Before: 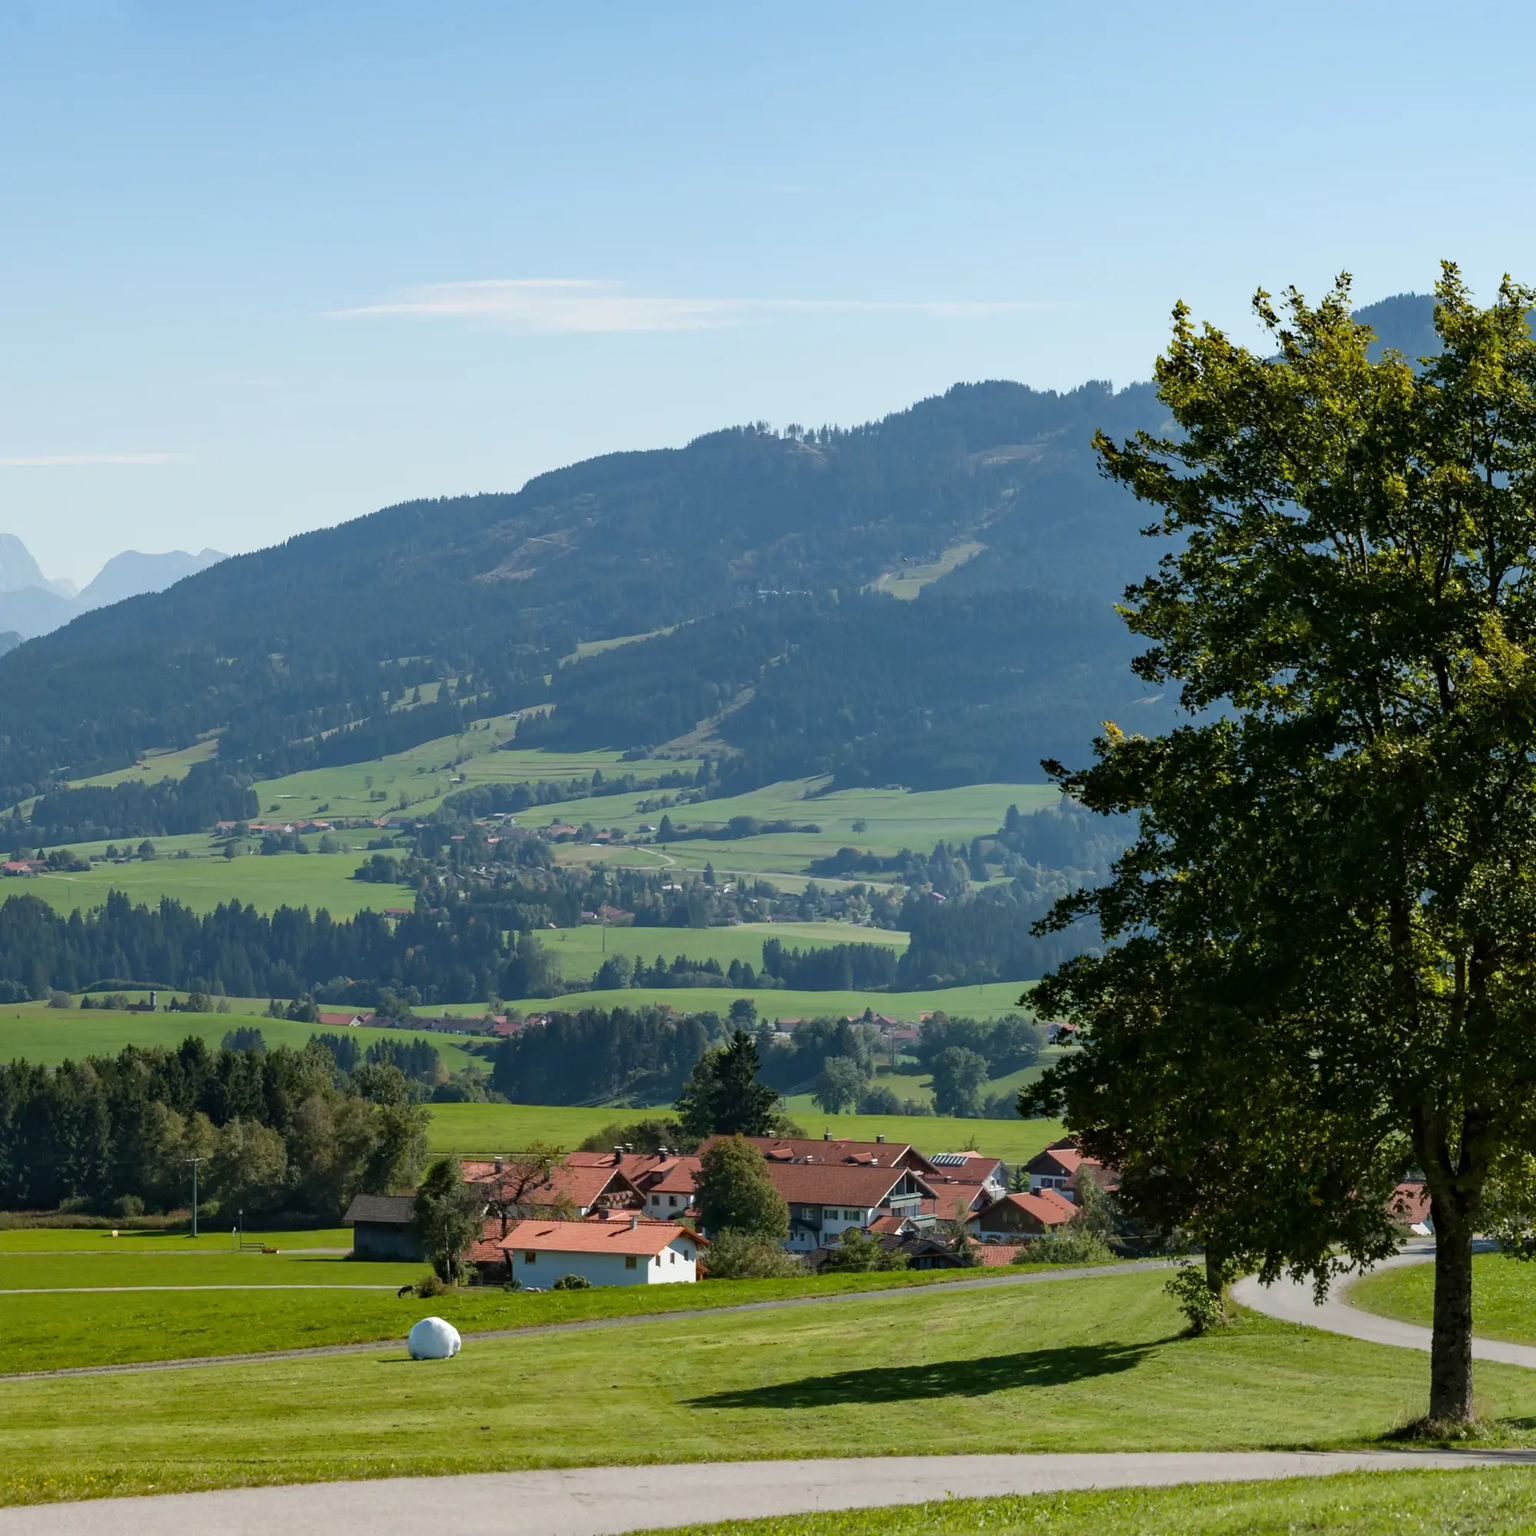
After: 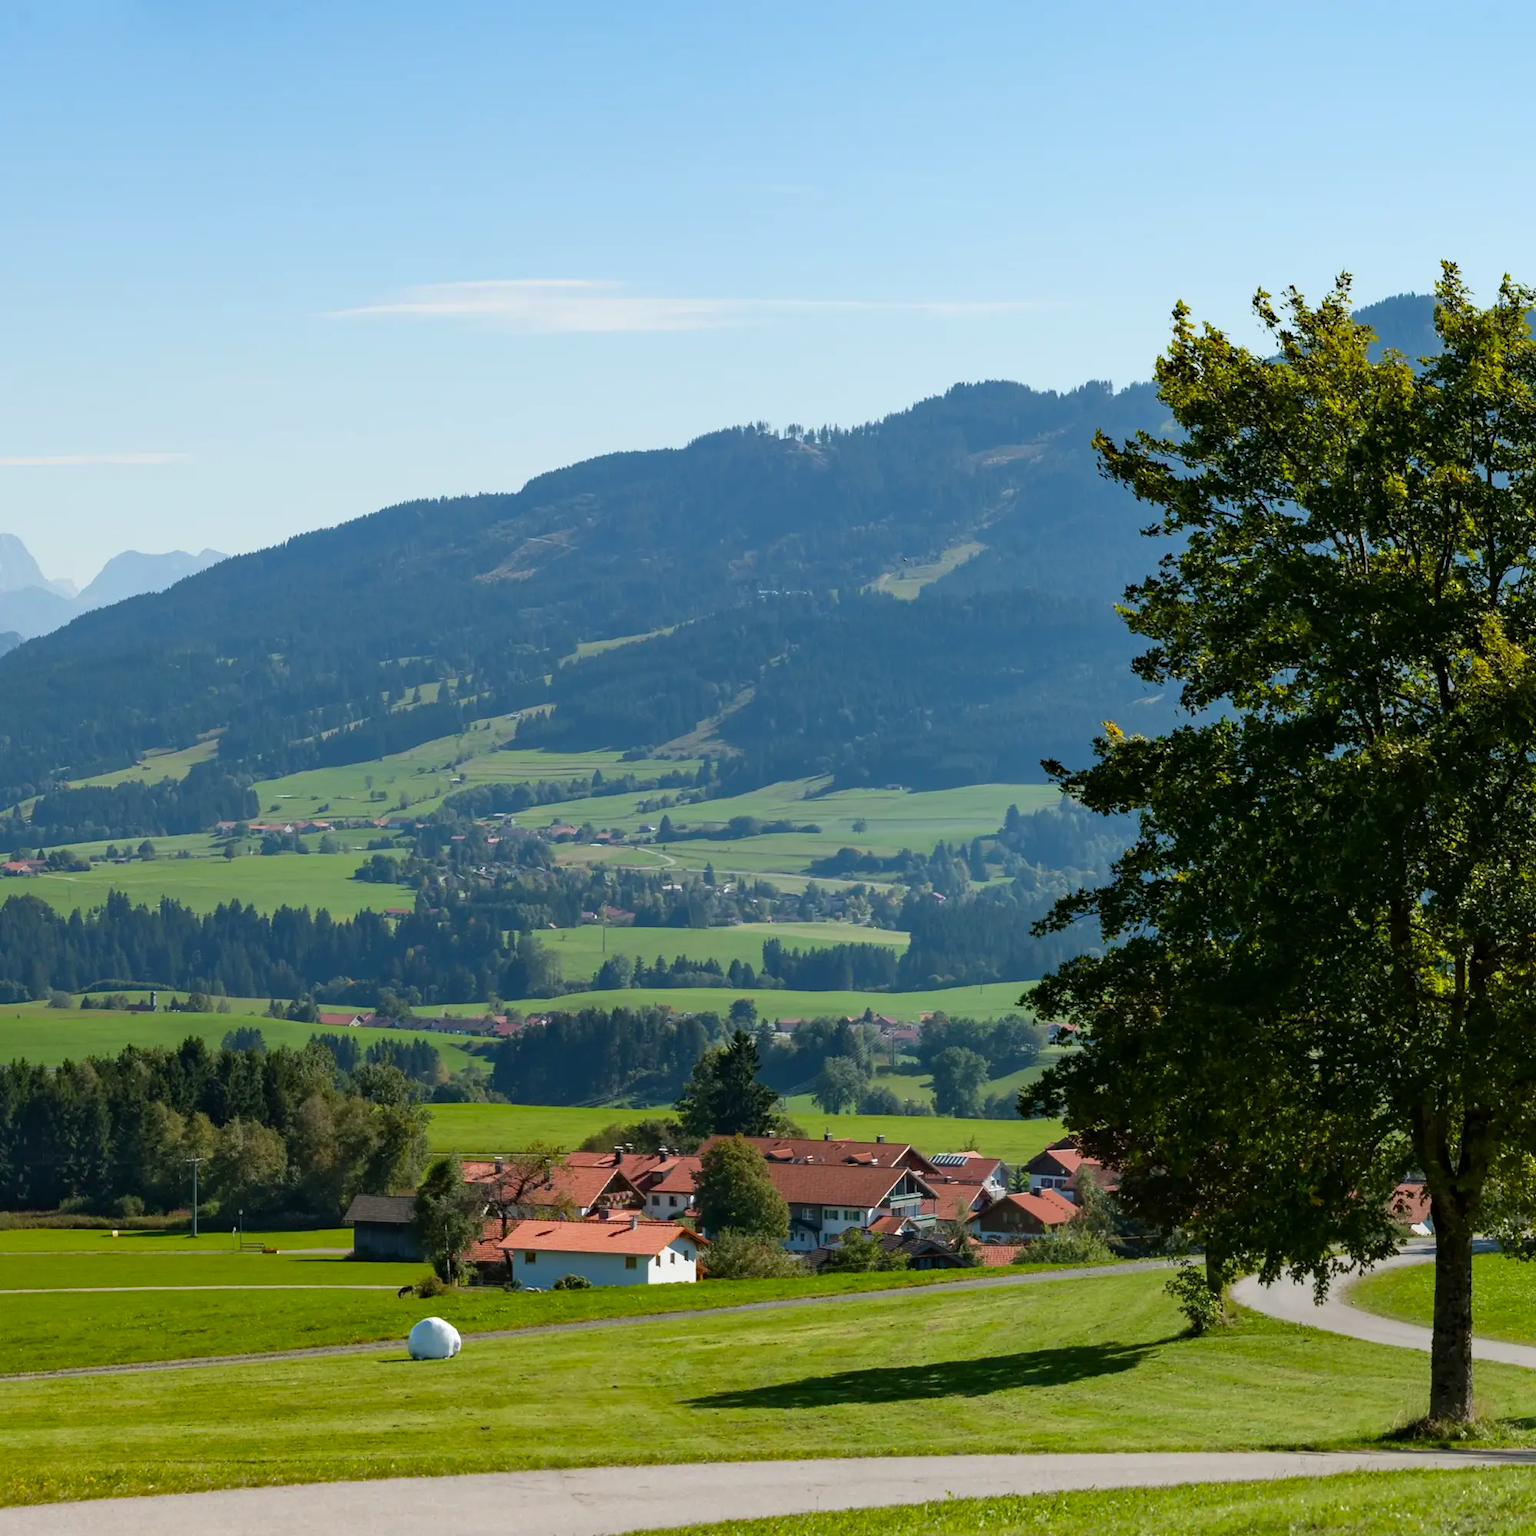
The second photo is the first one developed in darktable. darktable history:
contrast brightness saturation: saturation 0.177
